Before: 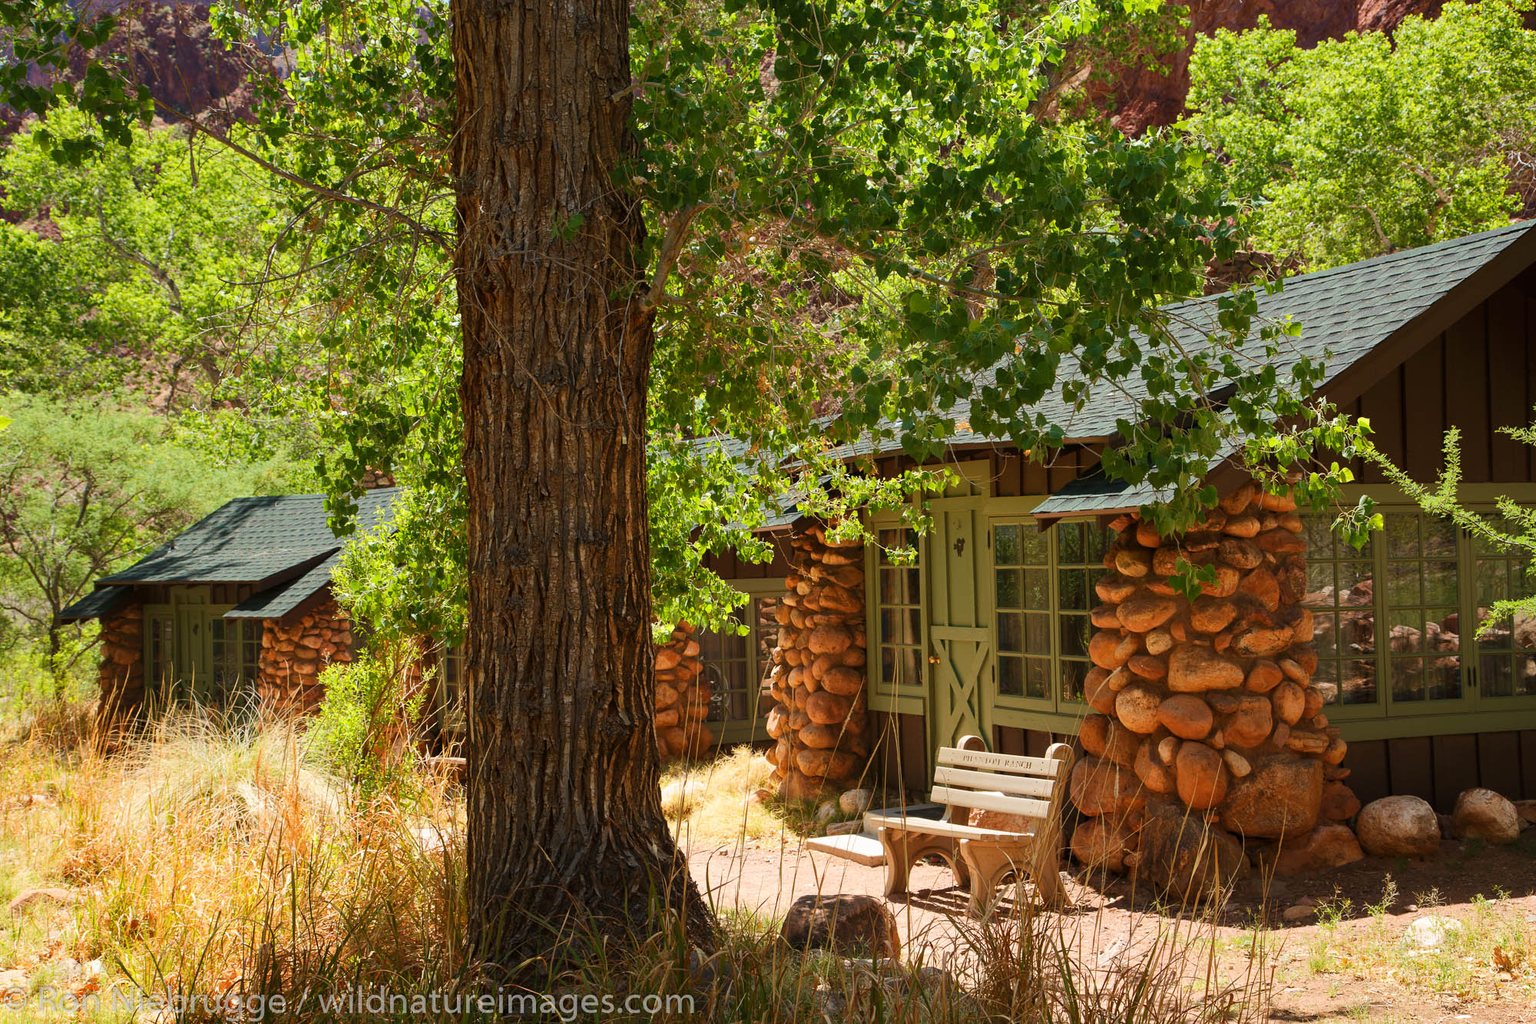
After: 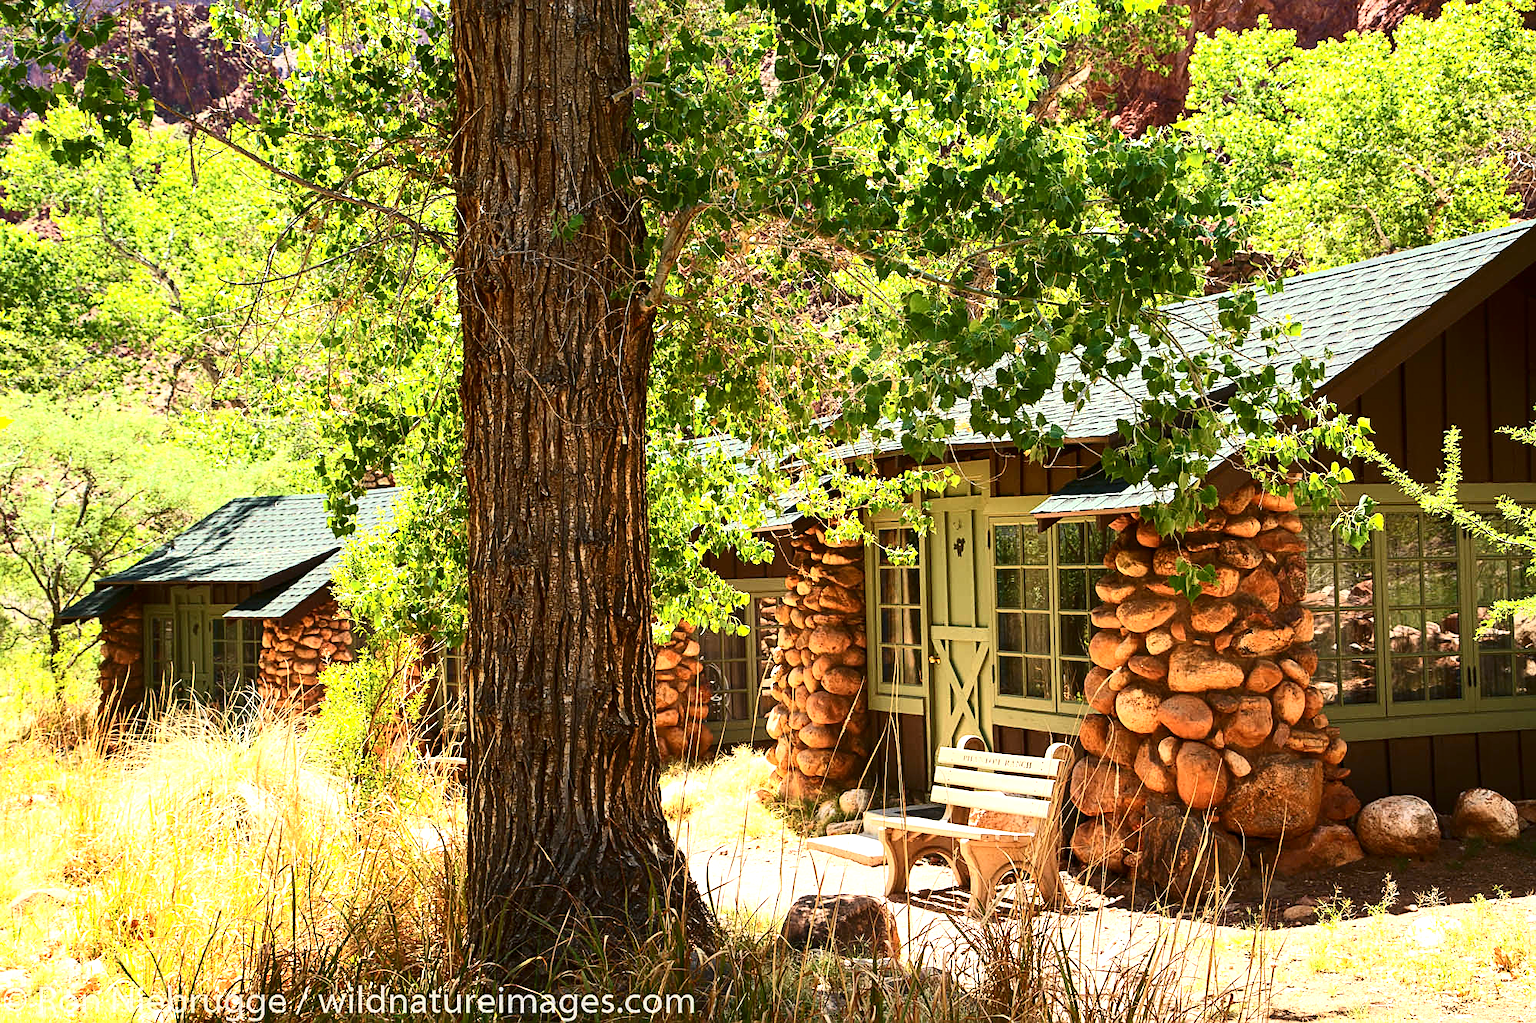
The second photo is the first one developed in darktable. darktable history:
contrast brightness saturation: contrast 0.273
sharpen: on, module defaults
tone equalizer: on, module defaults
exposure: black level correction 0, exposure 1.103 EV, compensate highlight preservation false
